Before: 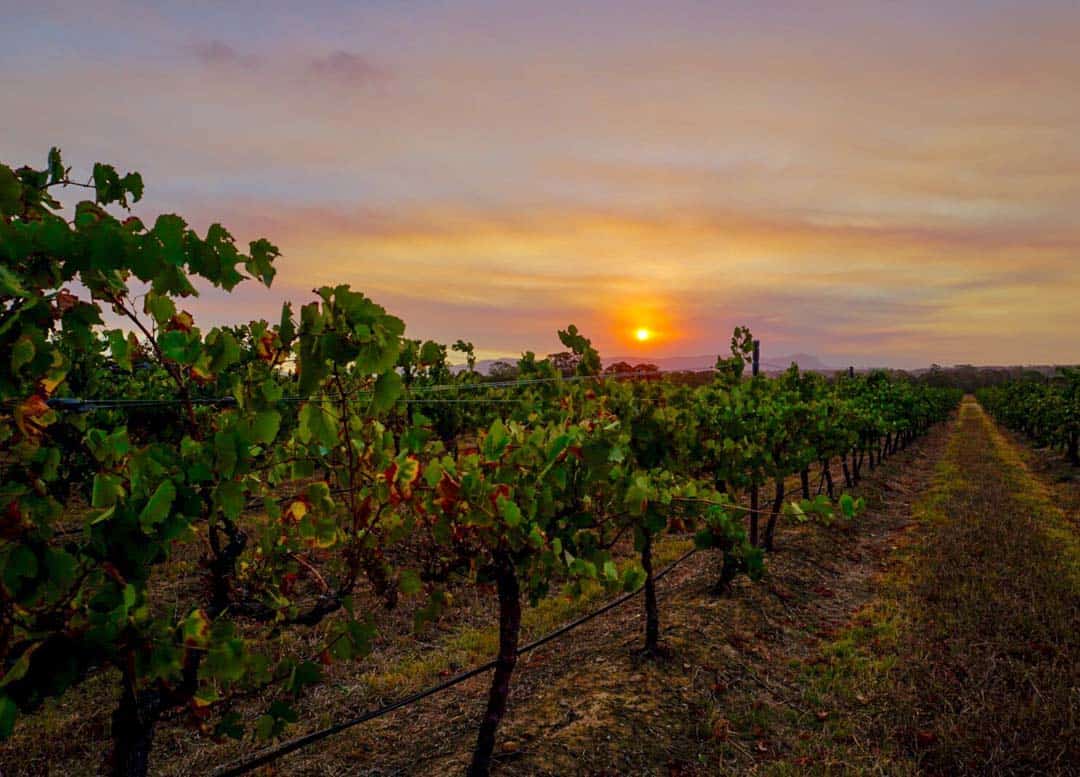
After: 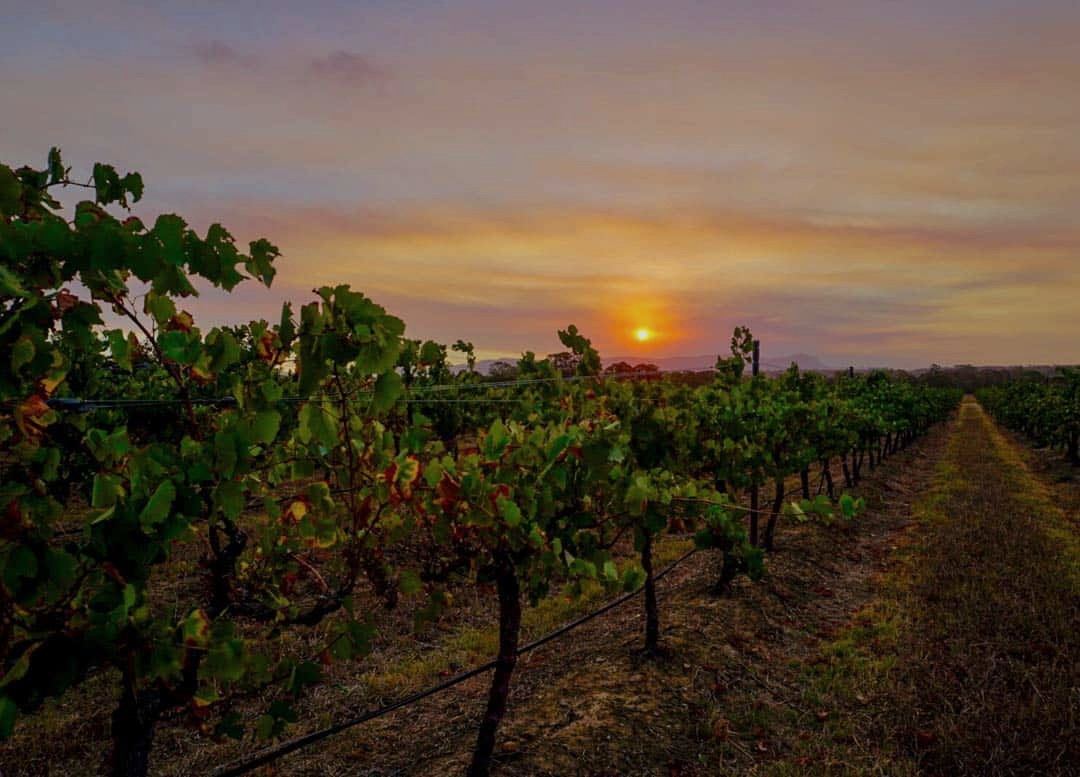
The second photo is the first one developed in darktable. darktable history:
exposure: exposure -0.462 EV, compensate highlight preservation false
contrast brightness saturation: saturation -0.05
